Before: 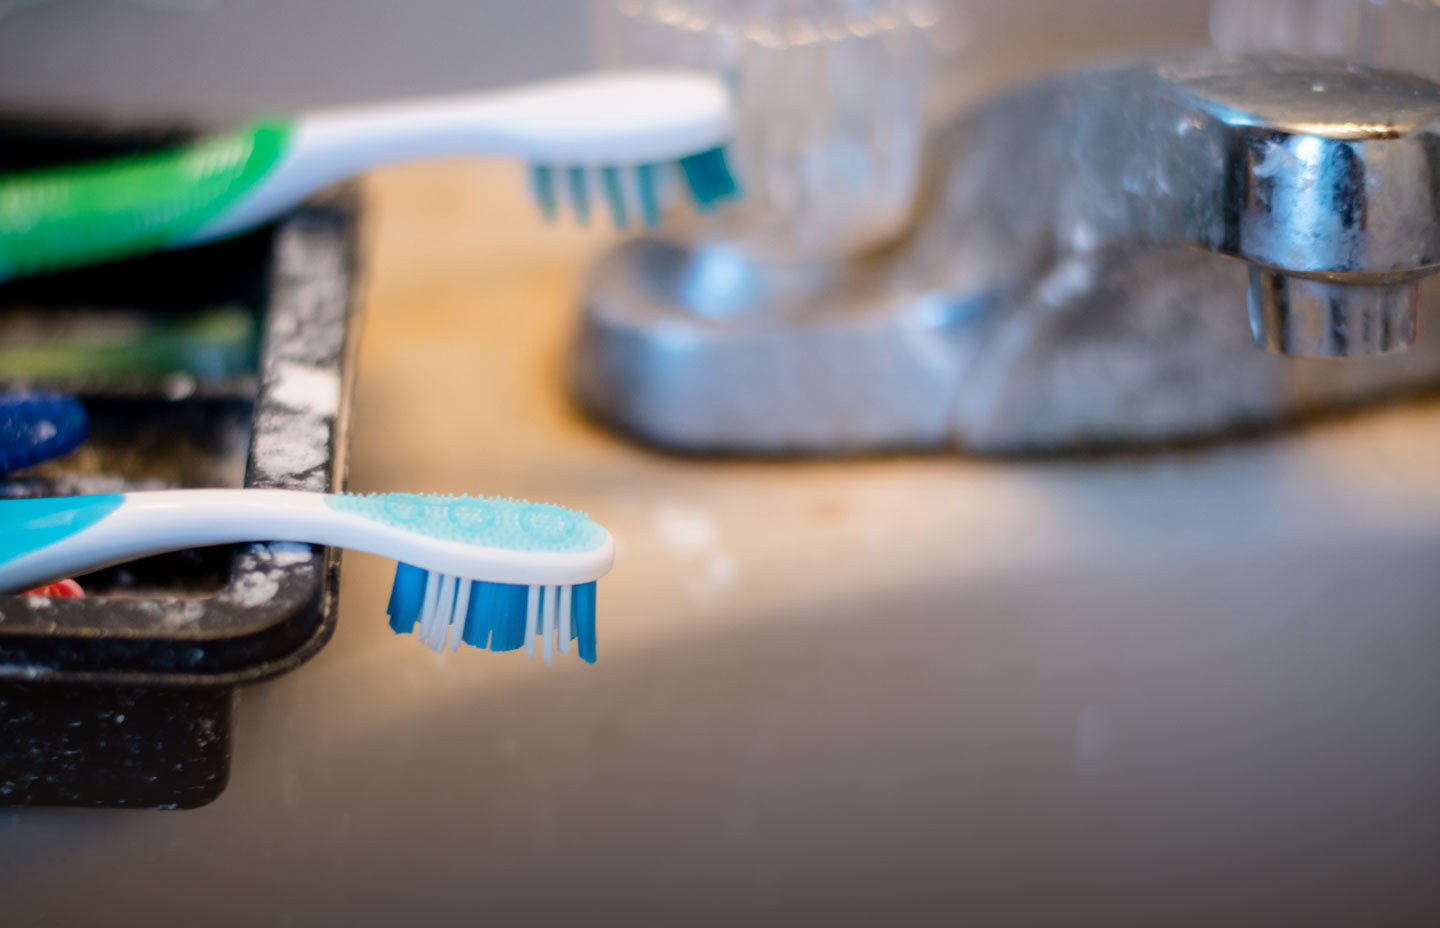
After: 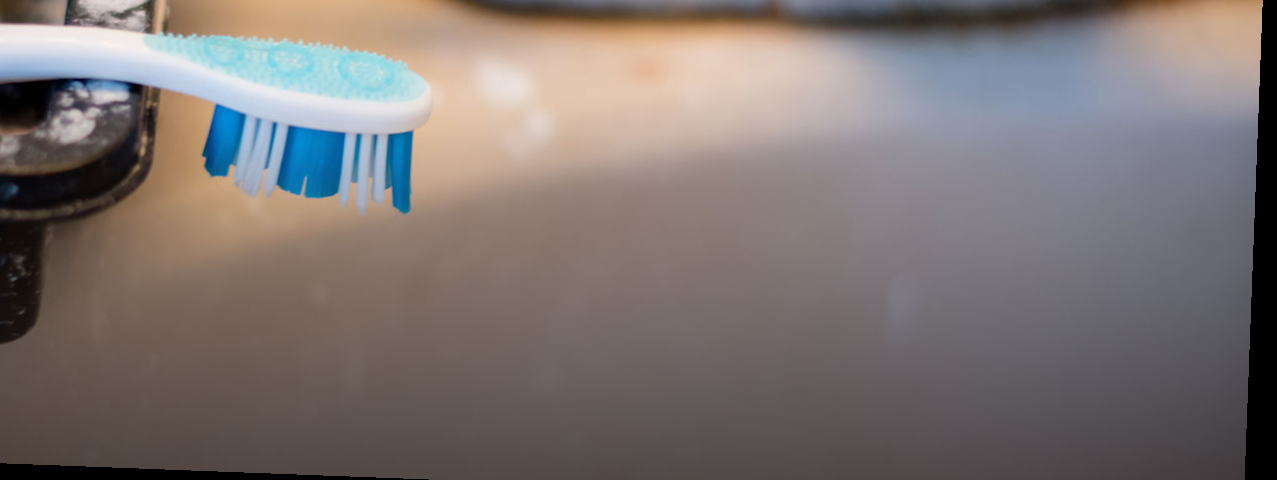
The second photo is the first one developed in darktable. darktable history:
crop and rotate: left 13.306%, top 48.129%, bottom 2.928%
rotate and perspective: rotation 2.17°, automatic cropping off
